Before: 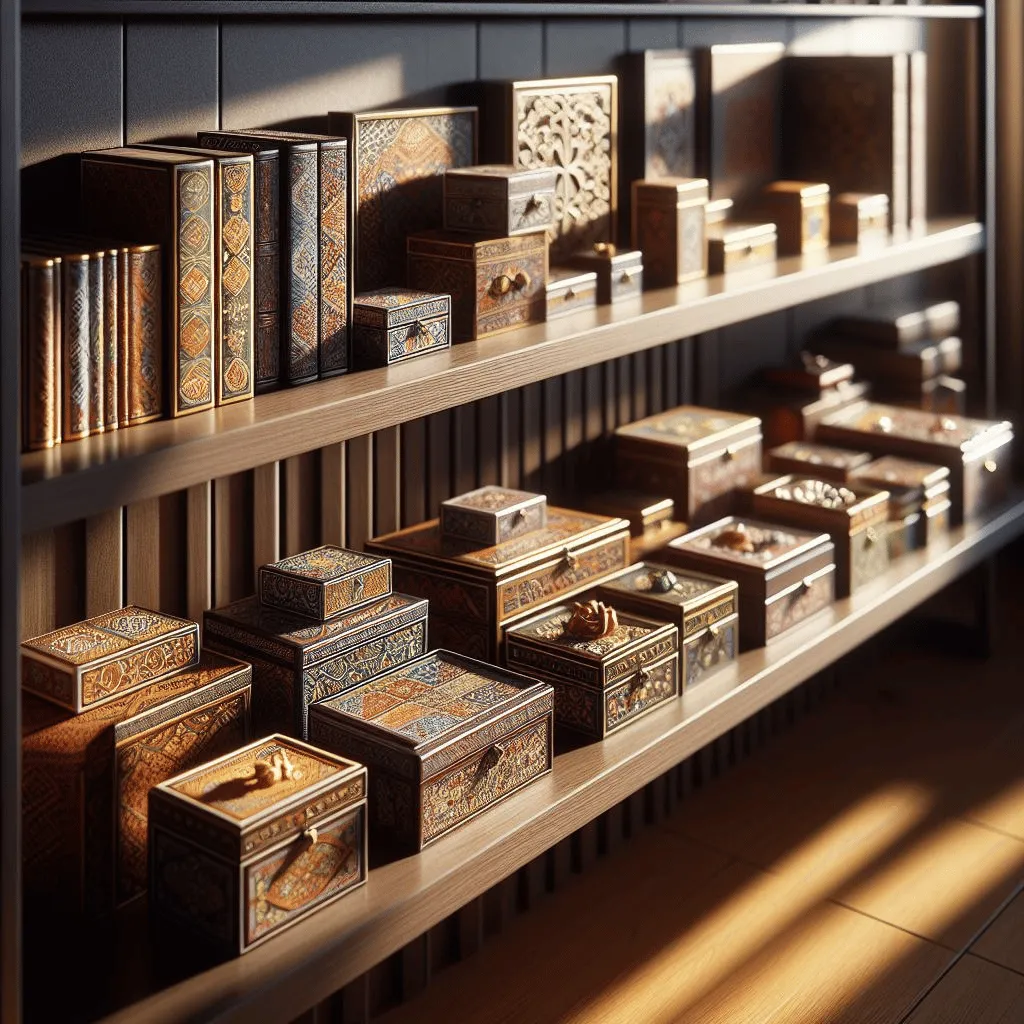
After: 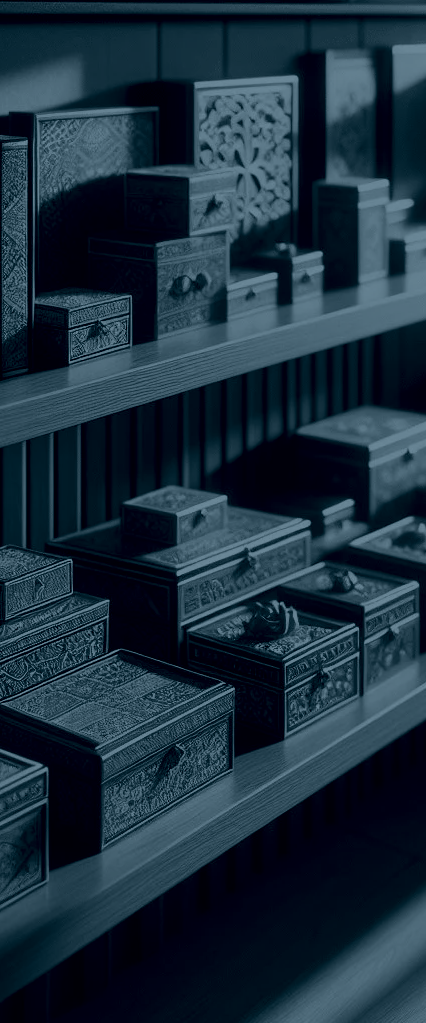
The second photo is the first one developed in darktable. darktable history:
crop: left 31.229%, right 27.105%
colorize: hue 194.4°, saturation 29%, source mix 61.75%, lightness 3.98%, version 1
